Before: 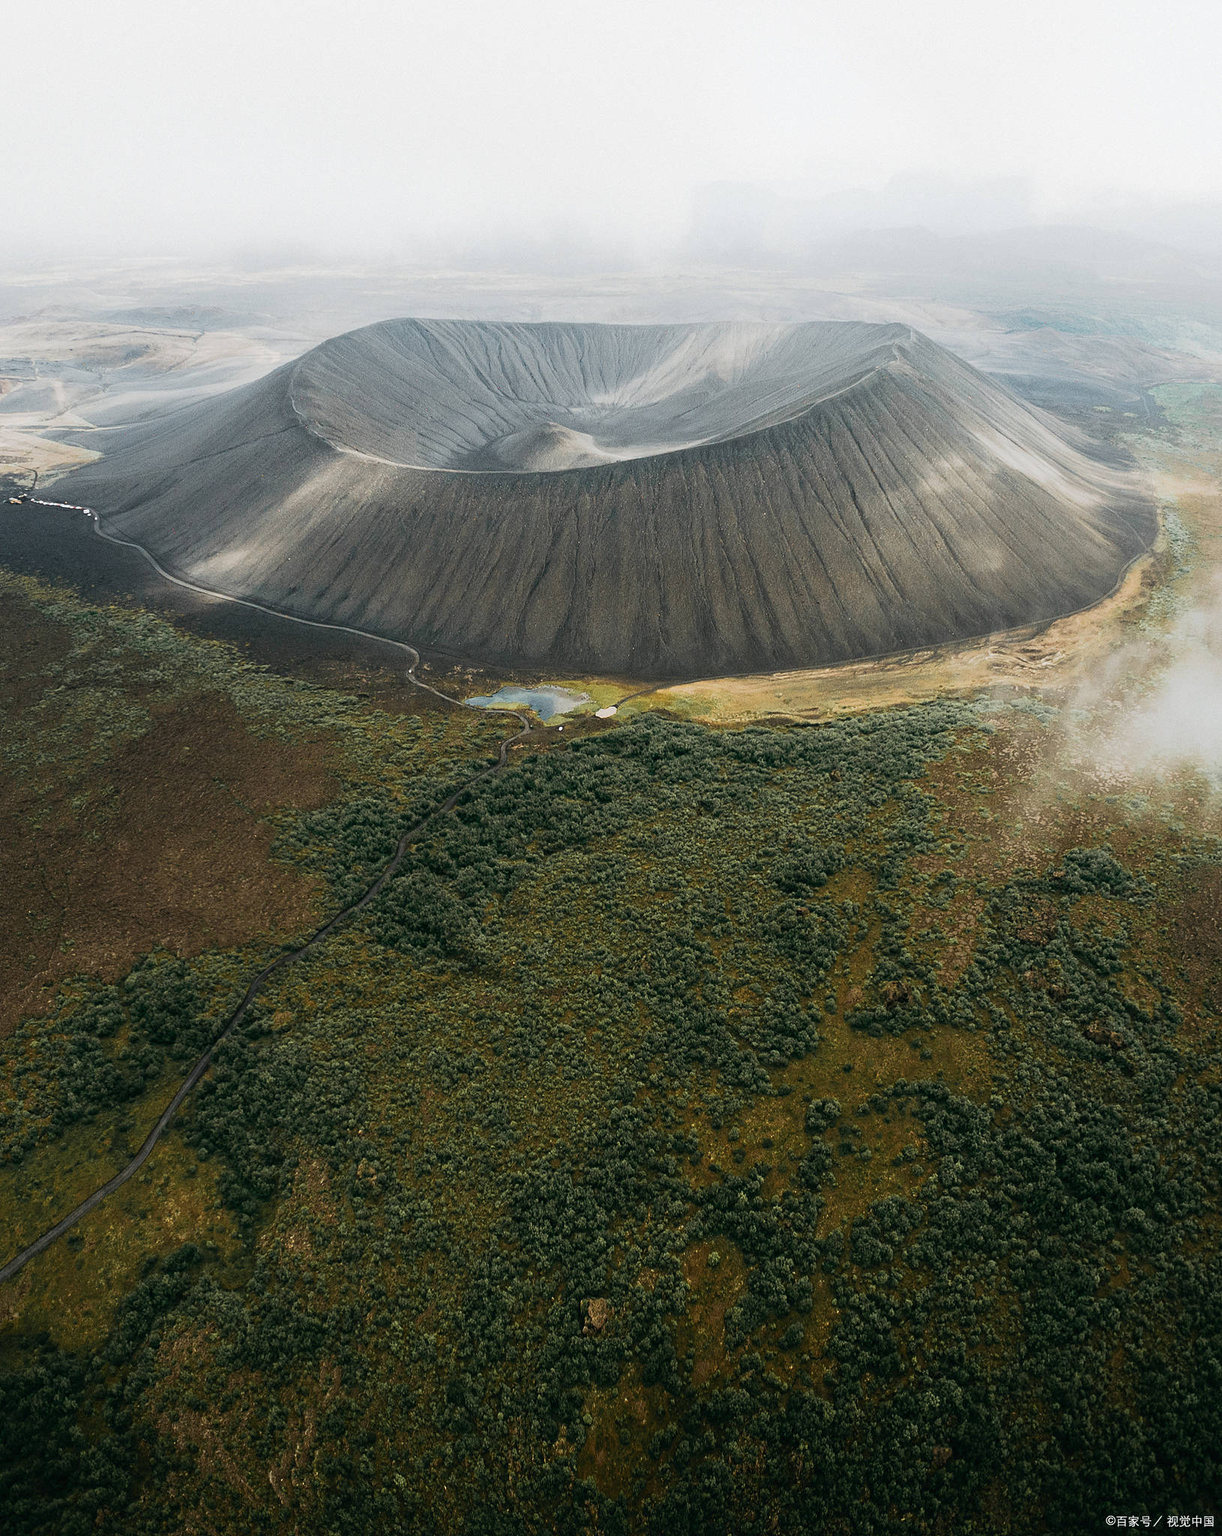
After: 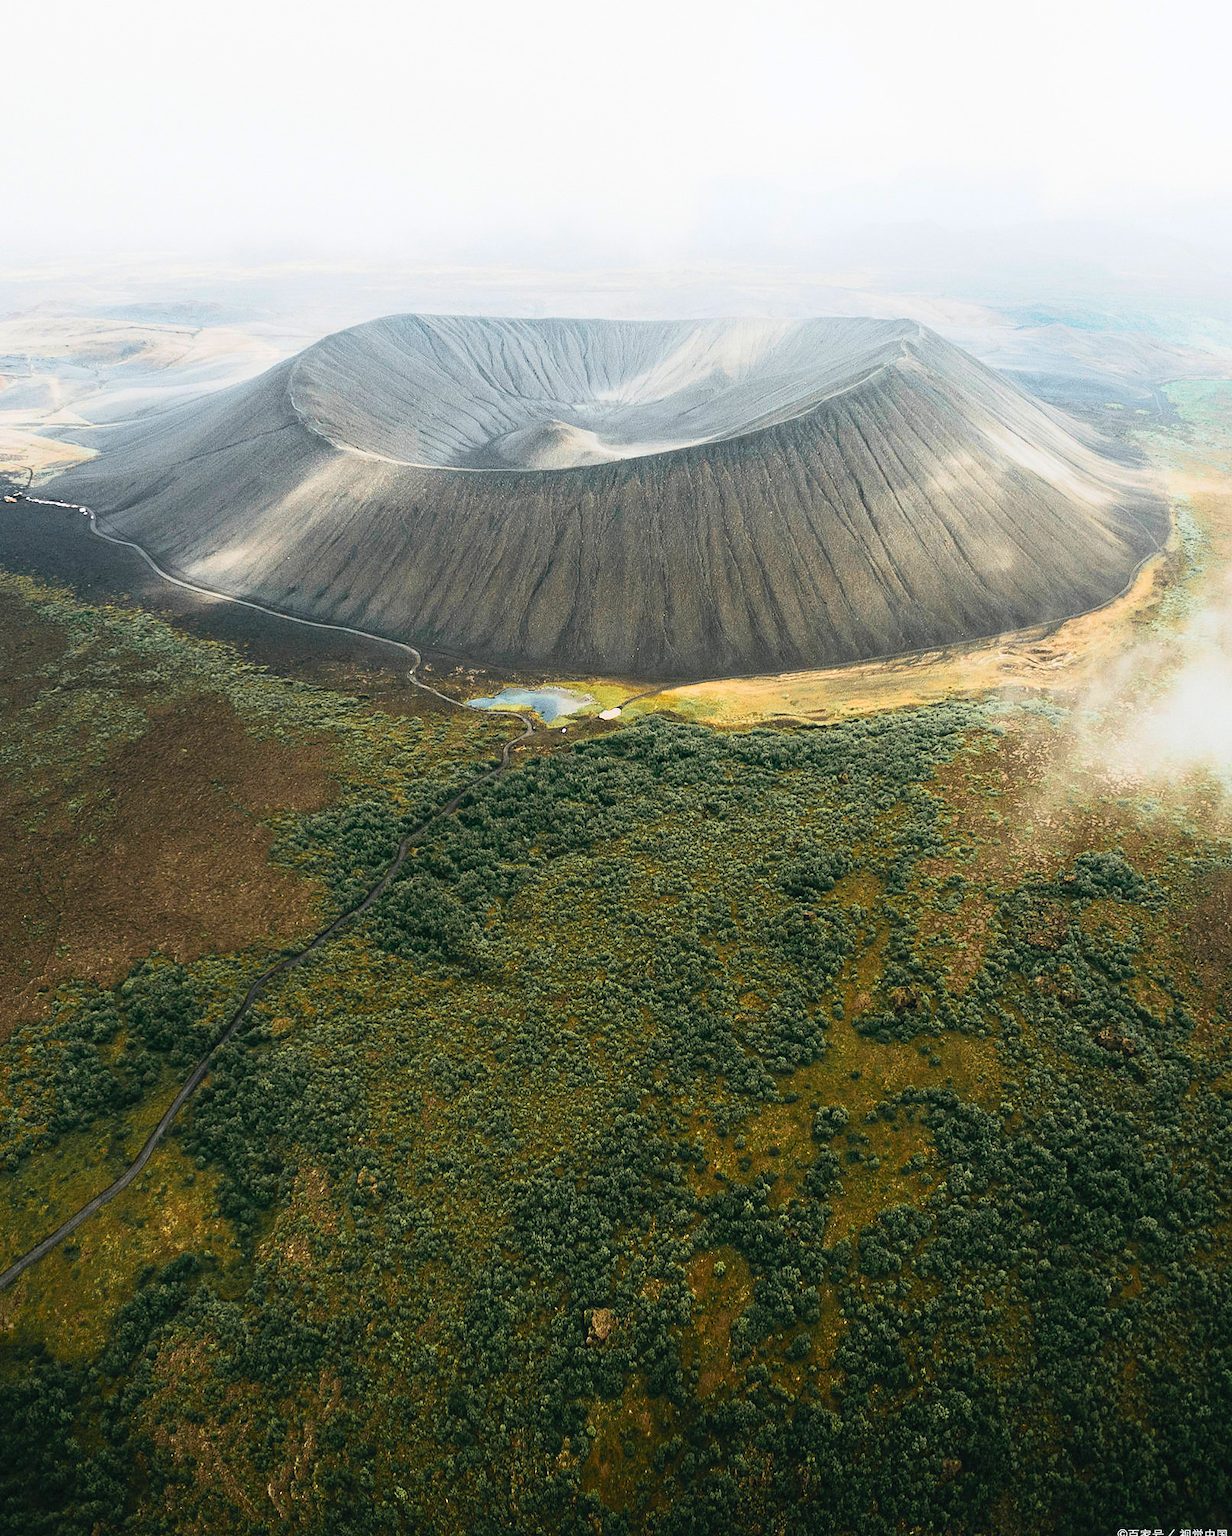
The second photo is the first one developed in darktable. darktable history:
crop: left 0.47%, top 0.62%, right 0.203%, bottom 0.836%
contrast brightness saturation: contrast 0.236, brightness 0.243, saturation 0.381
